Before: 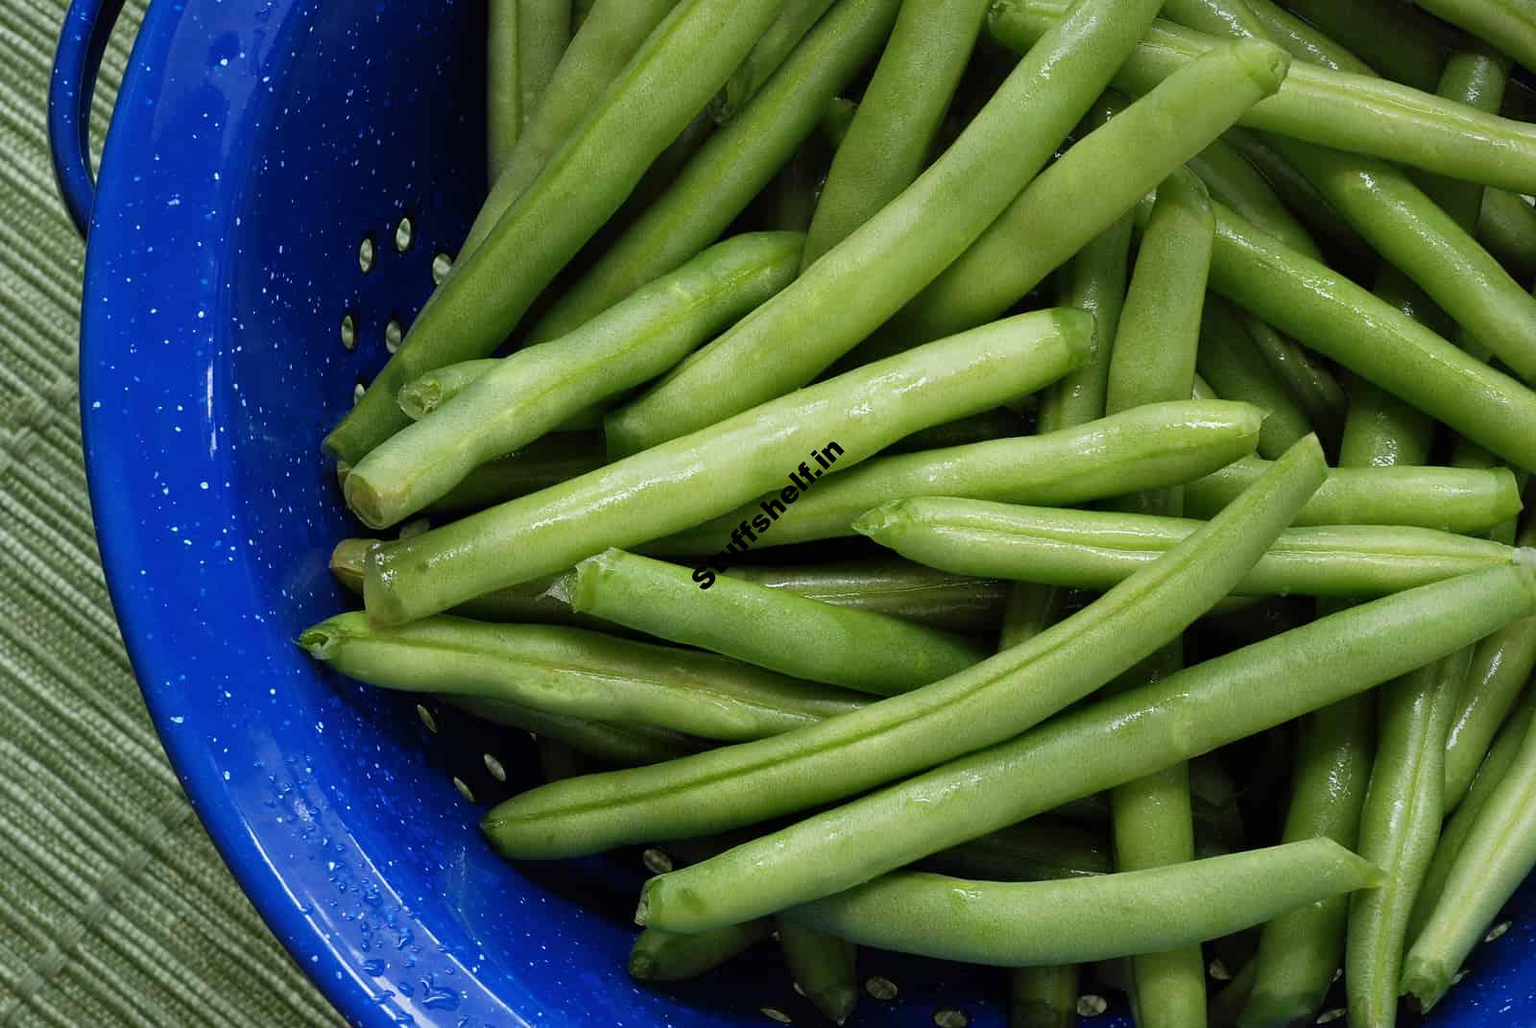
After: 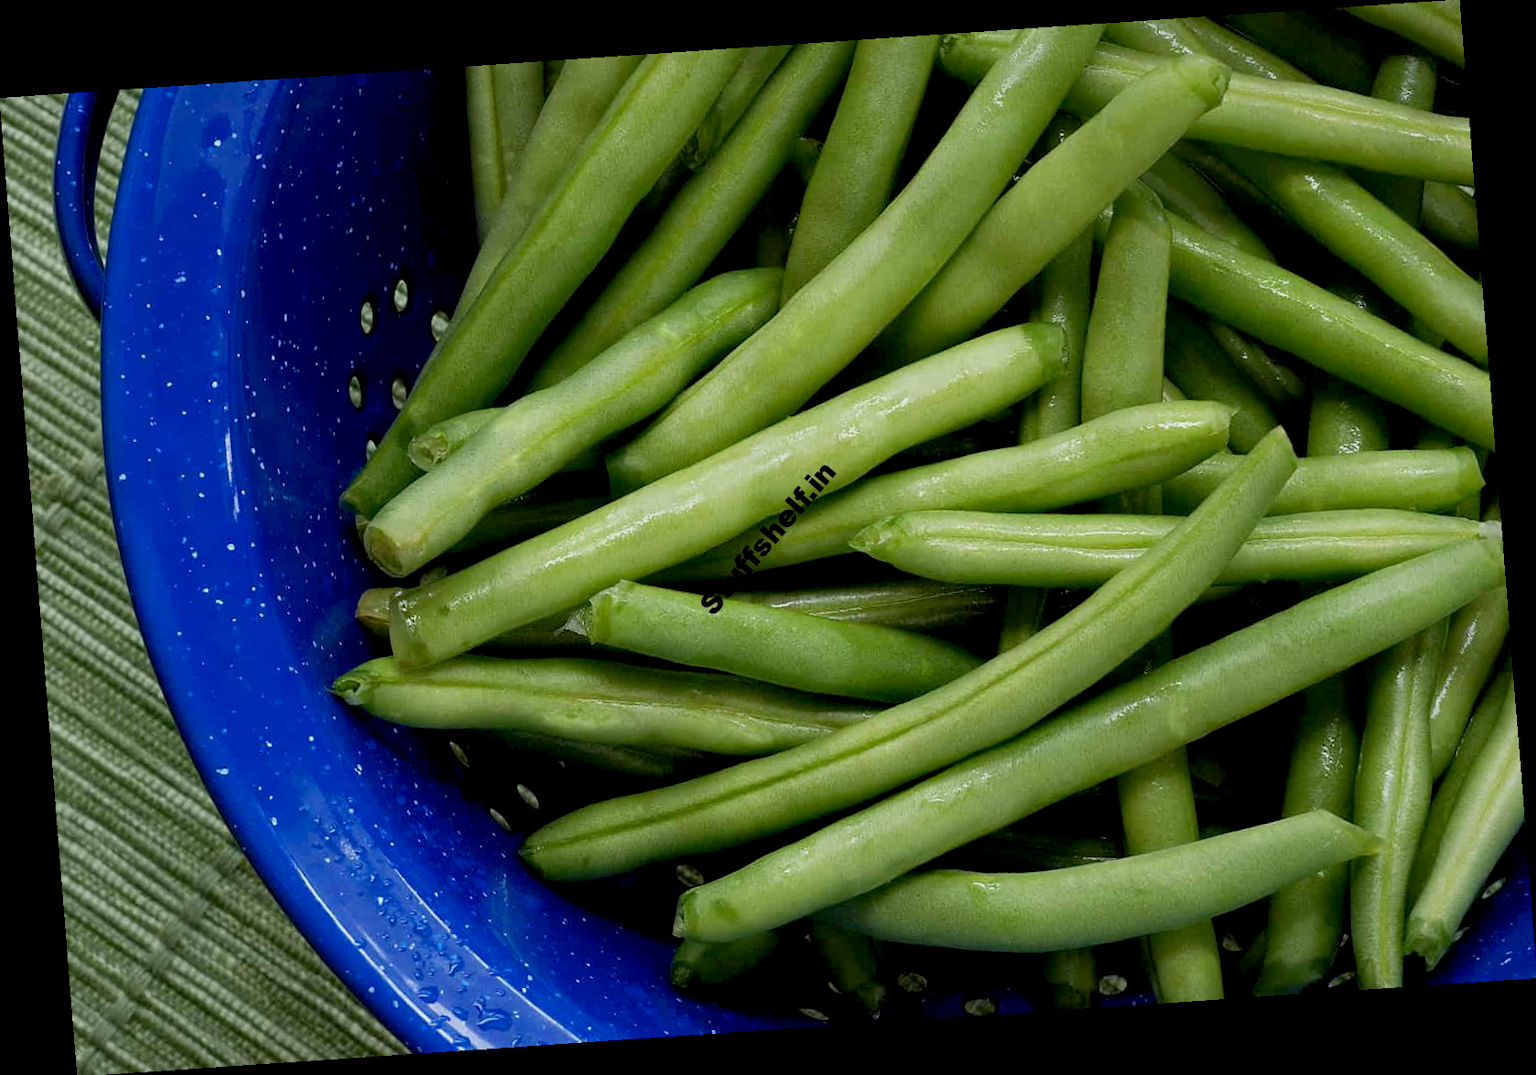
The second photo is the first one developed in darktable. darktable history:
rotate and perspective: rotation -4.2°, shear 0.006, automatic cropping off
exposure: black level correction 0.009, exposure -0.159 EV, compensate highlight preservation false
